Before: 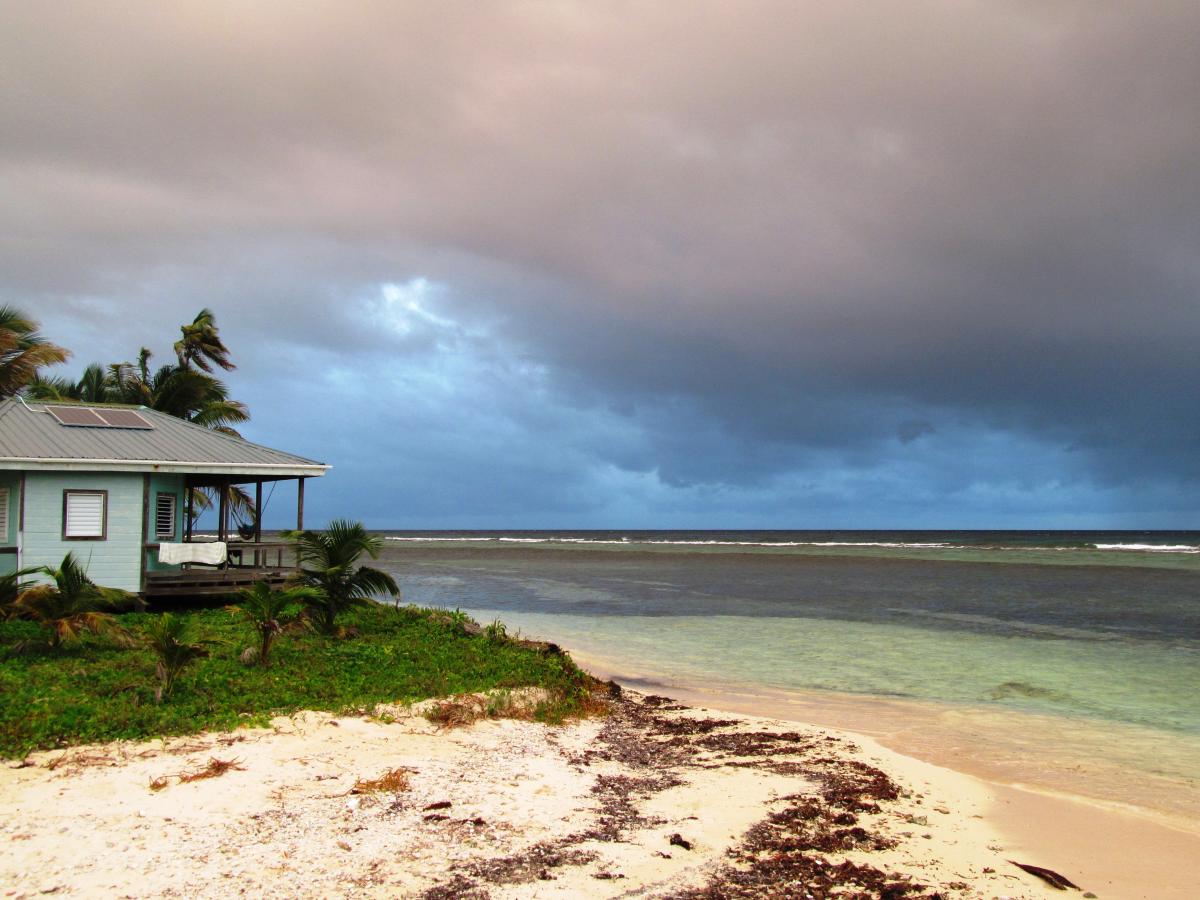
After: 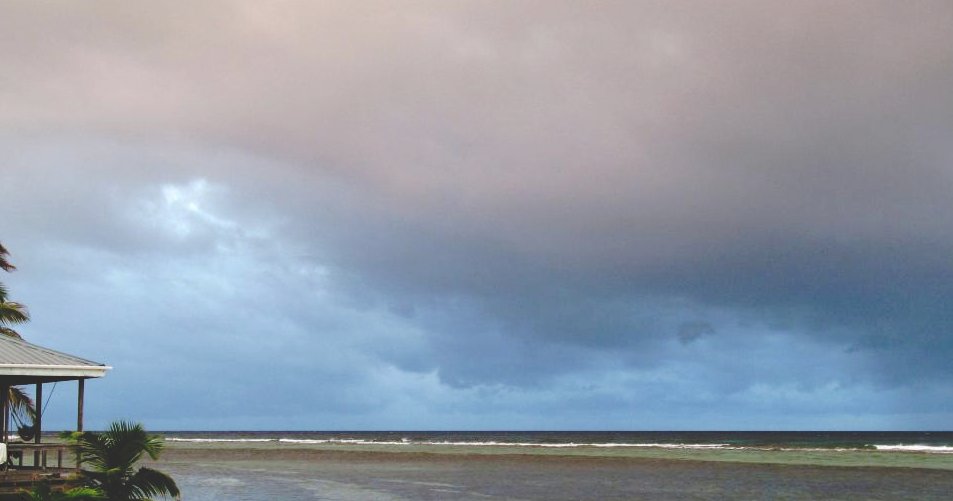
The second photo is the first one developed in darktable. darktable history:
tone curve: curves: ch0 [(0, 0) (0.003, 0.177) (0.011, 0.177) (0.025, 0.176) (0.044, 0.178) (0.069, 0.186) (0.1, 0.194) (0.136, 0.203) (0.177, 0.223) (0.224, 0.255) (0.277, 0.305) (0.335, 0.383) (0.399, 0.467) (0.468, 0.546) (0.543, 0.616) (0.623, 0.694) (0.709, 0.764) (0.801, 0.834) (0.898, 0.901) (1, 1)], preserve colors none
crop: left 18.38%, top 11.092%, right 2.134%, bottom 33.217%
